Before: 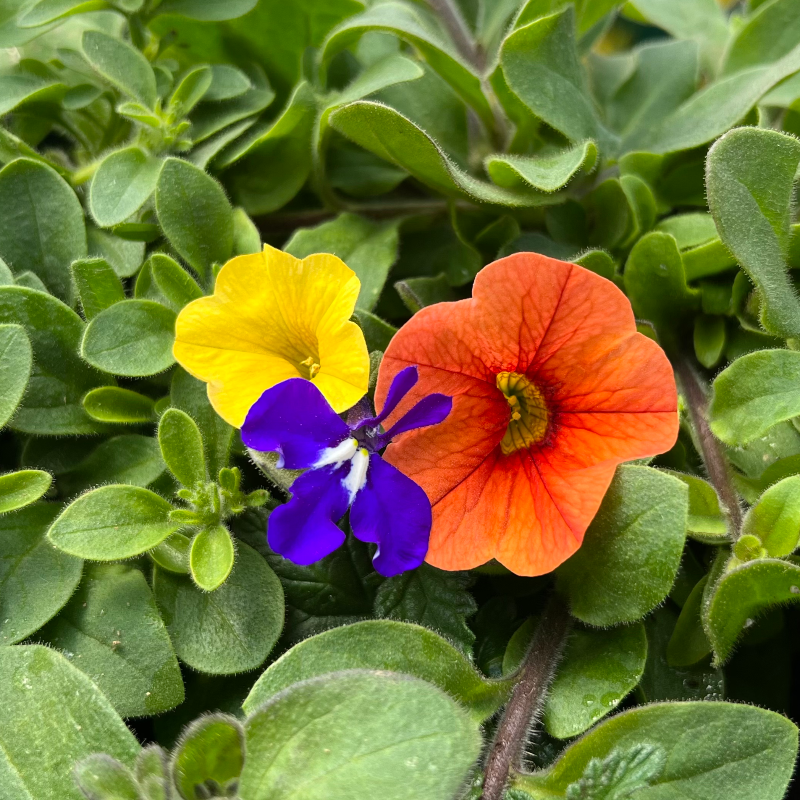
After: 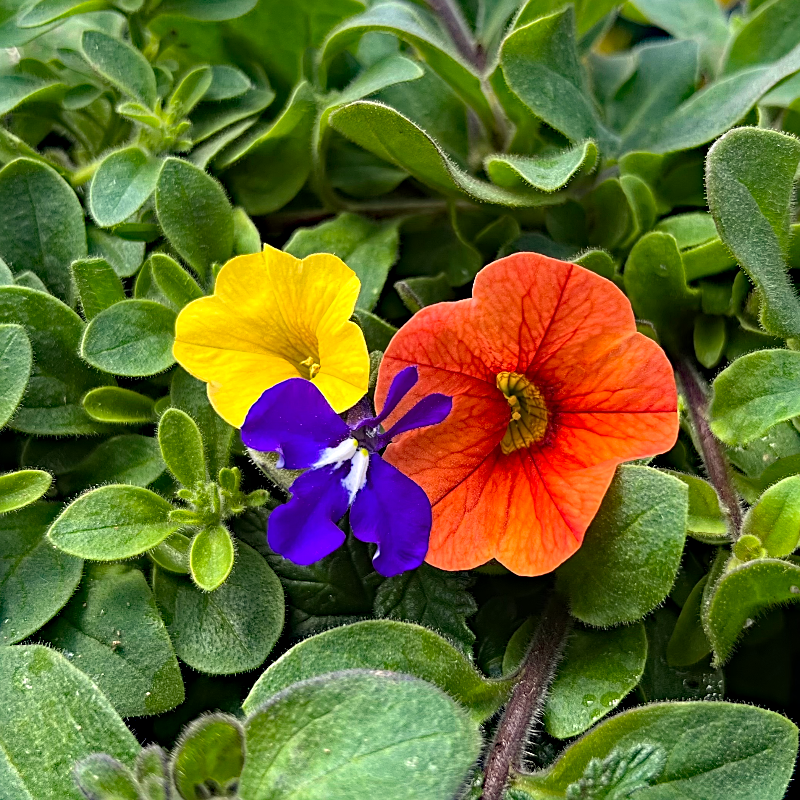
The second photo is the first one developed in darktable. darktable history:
sharpen: on, module defaults
haze removal: strength 0.5, distance 0.43, compatibility mode true, adaptive false
